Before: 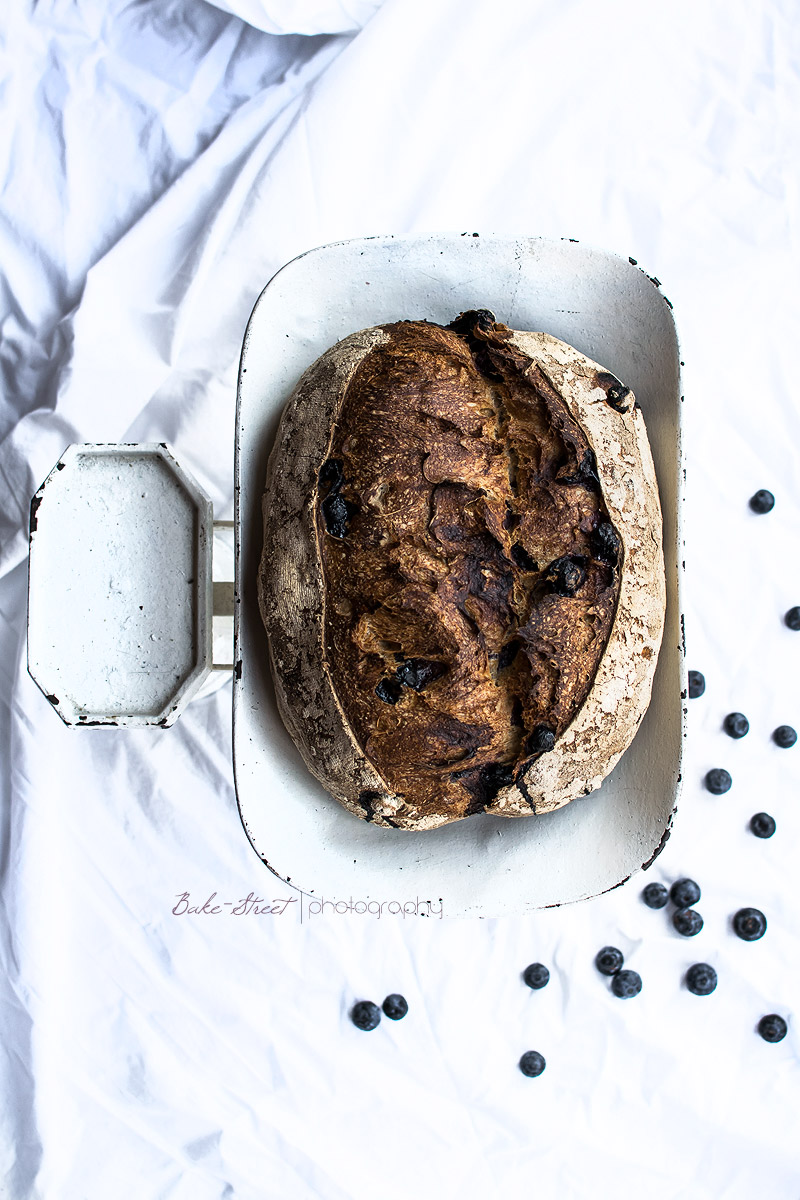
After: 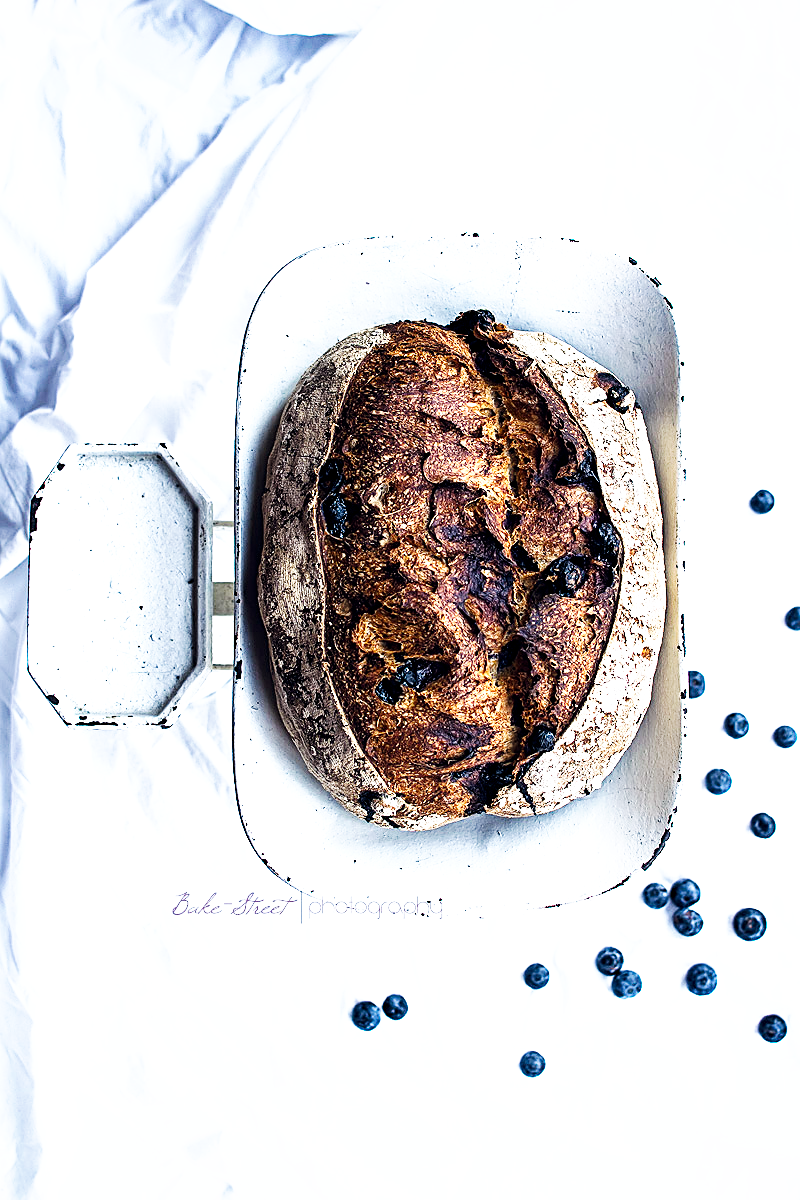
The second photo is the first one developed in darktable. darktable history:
base curve: curves: ch0 [(0, 0) (0.007, 0.004) (0.027, 0.03) (0.046, 0.07) (0.207, 0.54) (0.442, 0.872) (0.673, 0.972) (1, 1)], preserve colors none
local contrast: highlights 100%, shadows 100%, detail 120%, midtone range 0.2
color calibration: illuminant custom, x 0.368, y 0.373, temperature 4330.32 K
color balance rgb: shadows lift › hue 87.51°, highlights gain › chroma 1.62%, highlights gain › hue 55.1°, global offset › chroma 0.06%, global offset › hue 253.66°, linear chroma grading › global chroma 0.5%
color zones: curves: ch0 [(0, 0.613) (0.01, 0.613) (0.245, 0.448) (0.498, 0.529) (0.642, 0.665) (0.879, 0.777) (0.99, 0.613)]; ch1 [(0, 0) (0.143, 0) (0.286, 0) (0.429, 0) (0.571, 0) (0.714, 0) (0.857, 0)], mix -121.96%
lens correction: correction method embedded metadata, crop 1, focal 40, aperture 4, distance 15.16, camera "ILCE-7M3", lens "FE 40mm F2.5 G"
sharpen: on, module defaults
